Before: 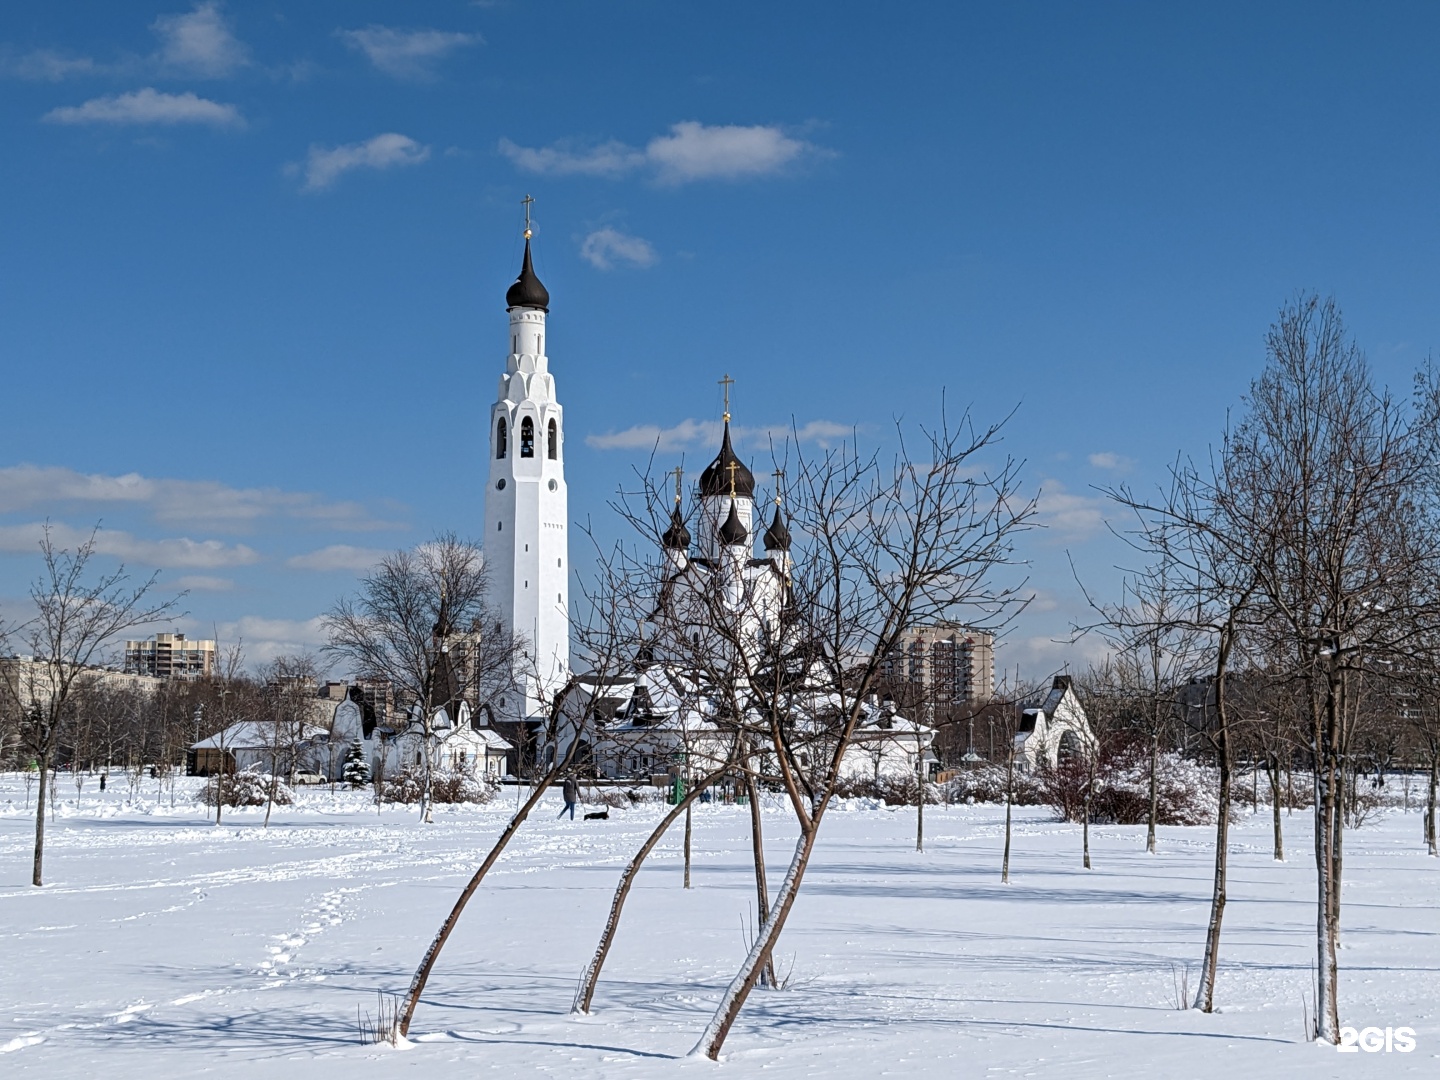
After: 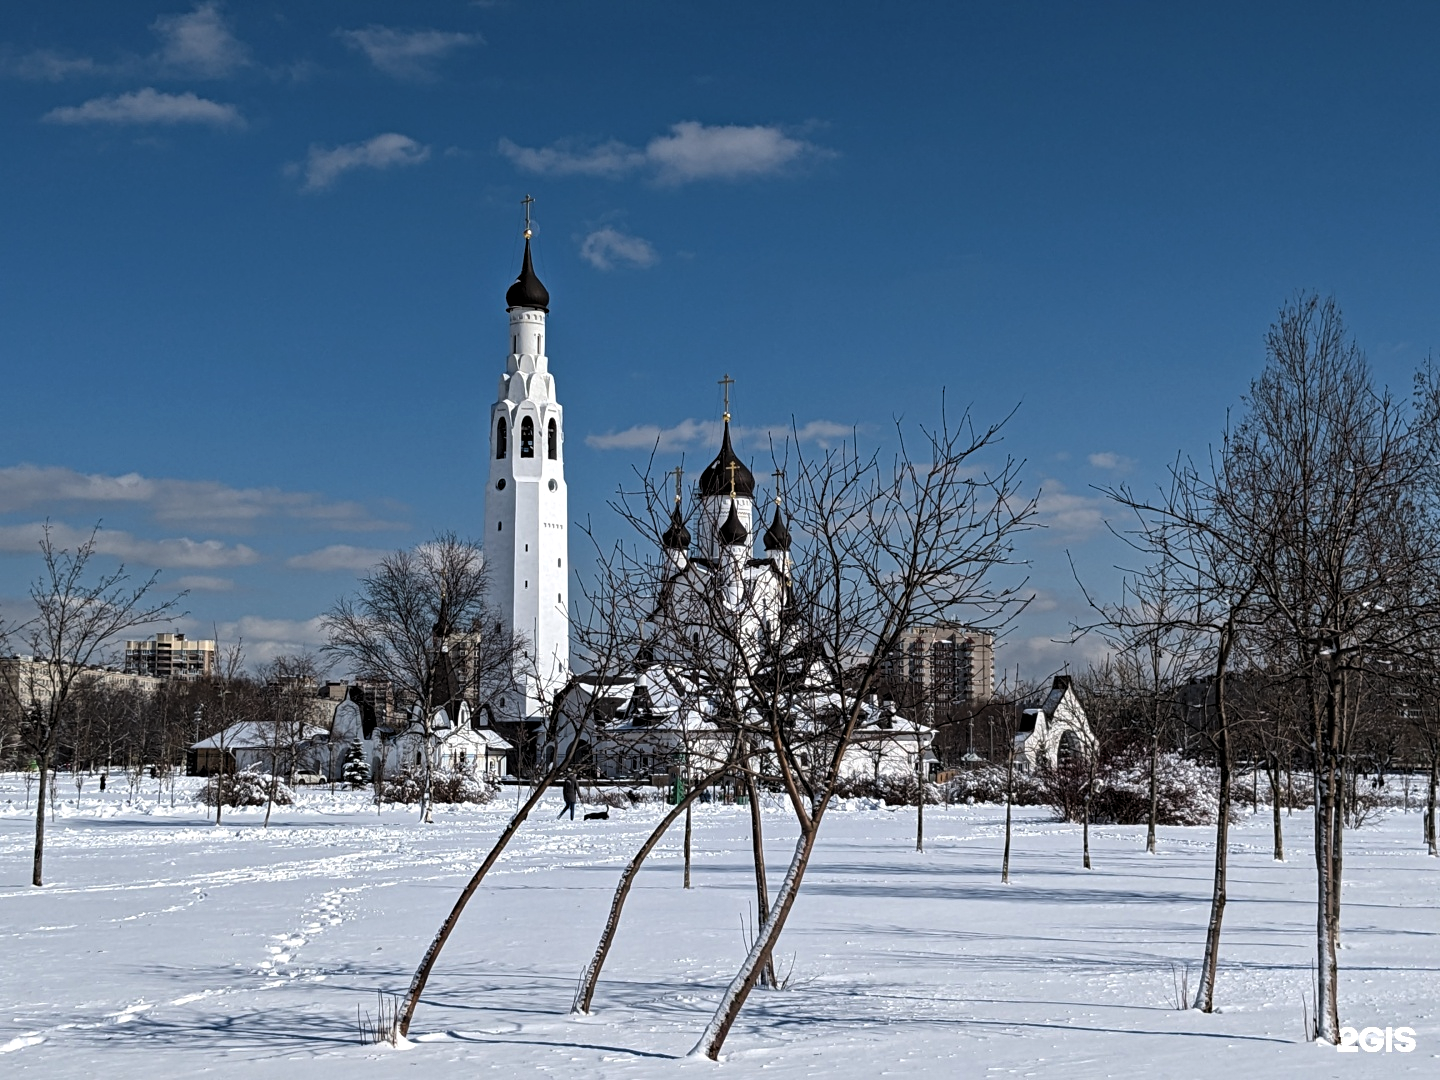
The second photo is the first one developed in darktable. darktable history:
haze removal: compatibility mode true, adaptive false
levels: levels [0.029, 0.545, 0.971]
